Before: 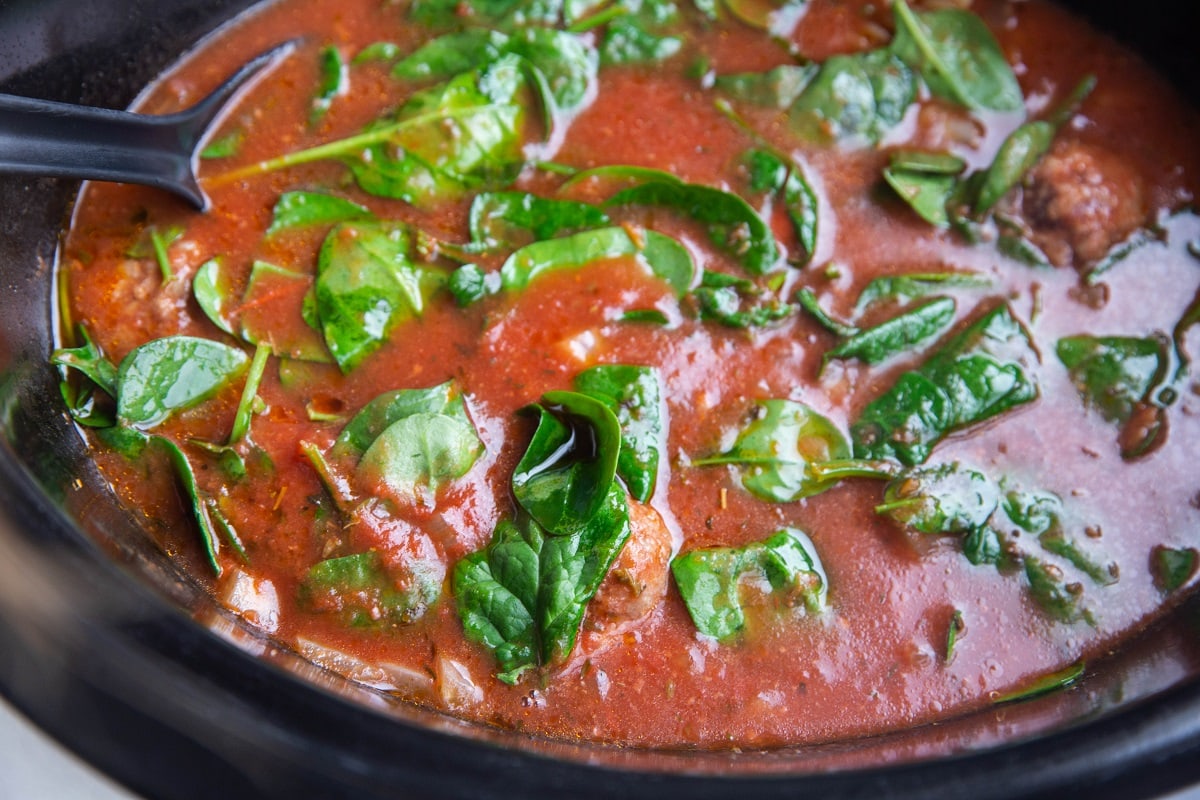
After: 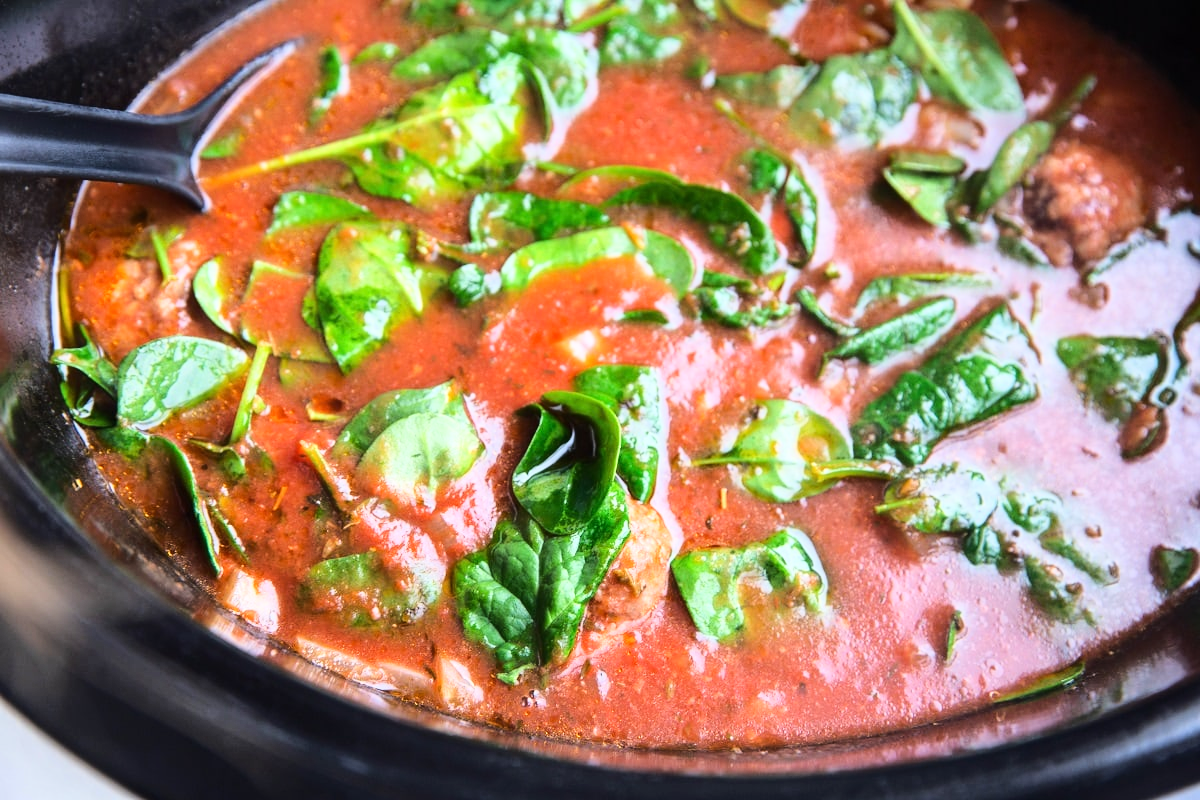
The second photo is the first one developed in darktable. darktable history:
base curve: curves: ch0 [(0, 0) (0.028, 0.03) (0.121, 0.232) (0.46, 0.748) (0.859, 0.968) (1, 1)], preserve colors average RGB
